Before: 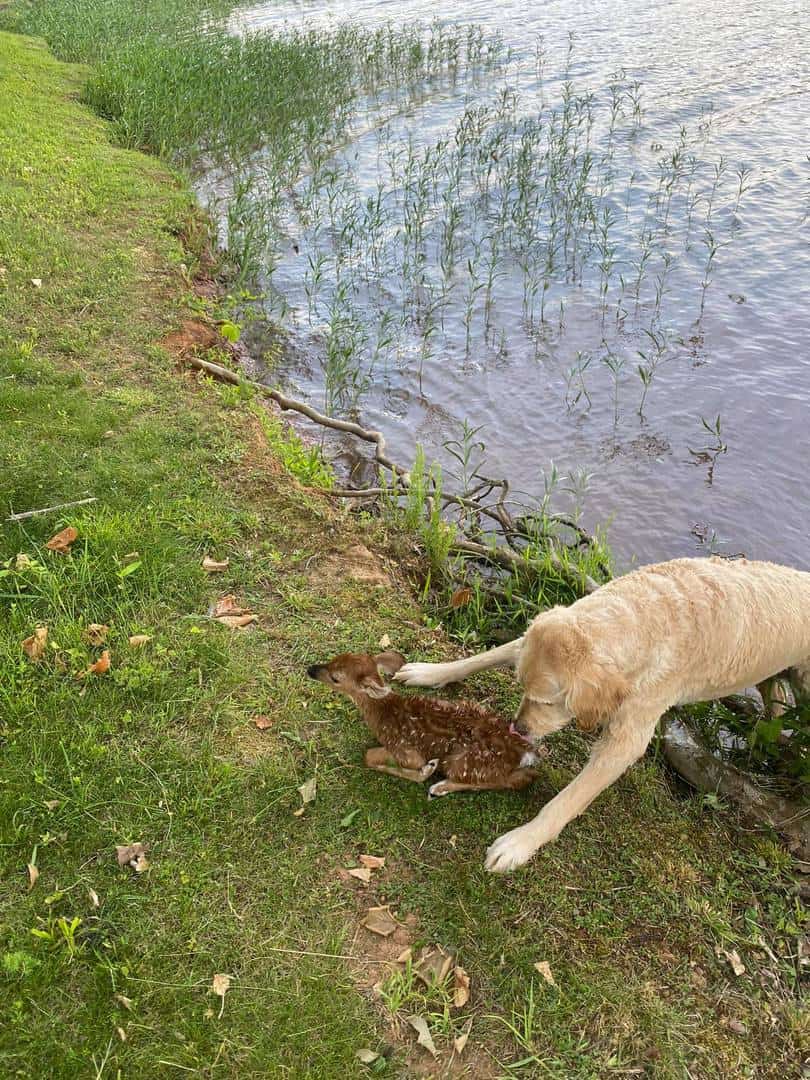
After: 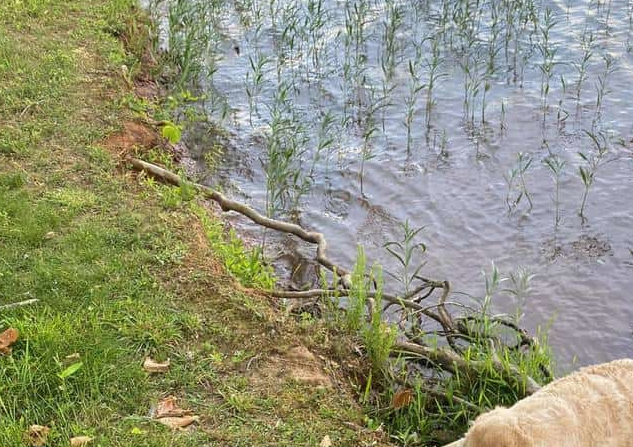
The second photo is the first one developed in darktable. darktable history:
contrast brightness saturation: saturation -0.033
crop: left 7.295%, top 18.5%, right 14.512%, bottom 40.087%
